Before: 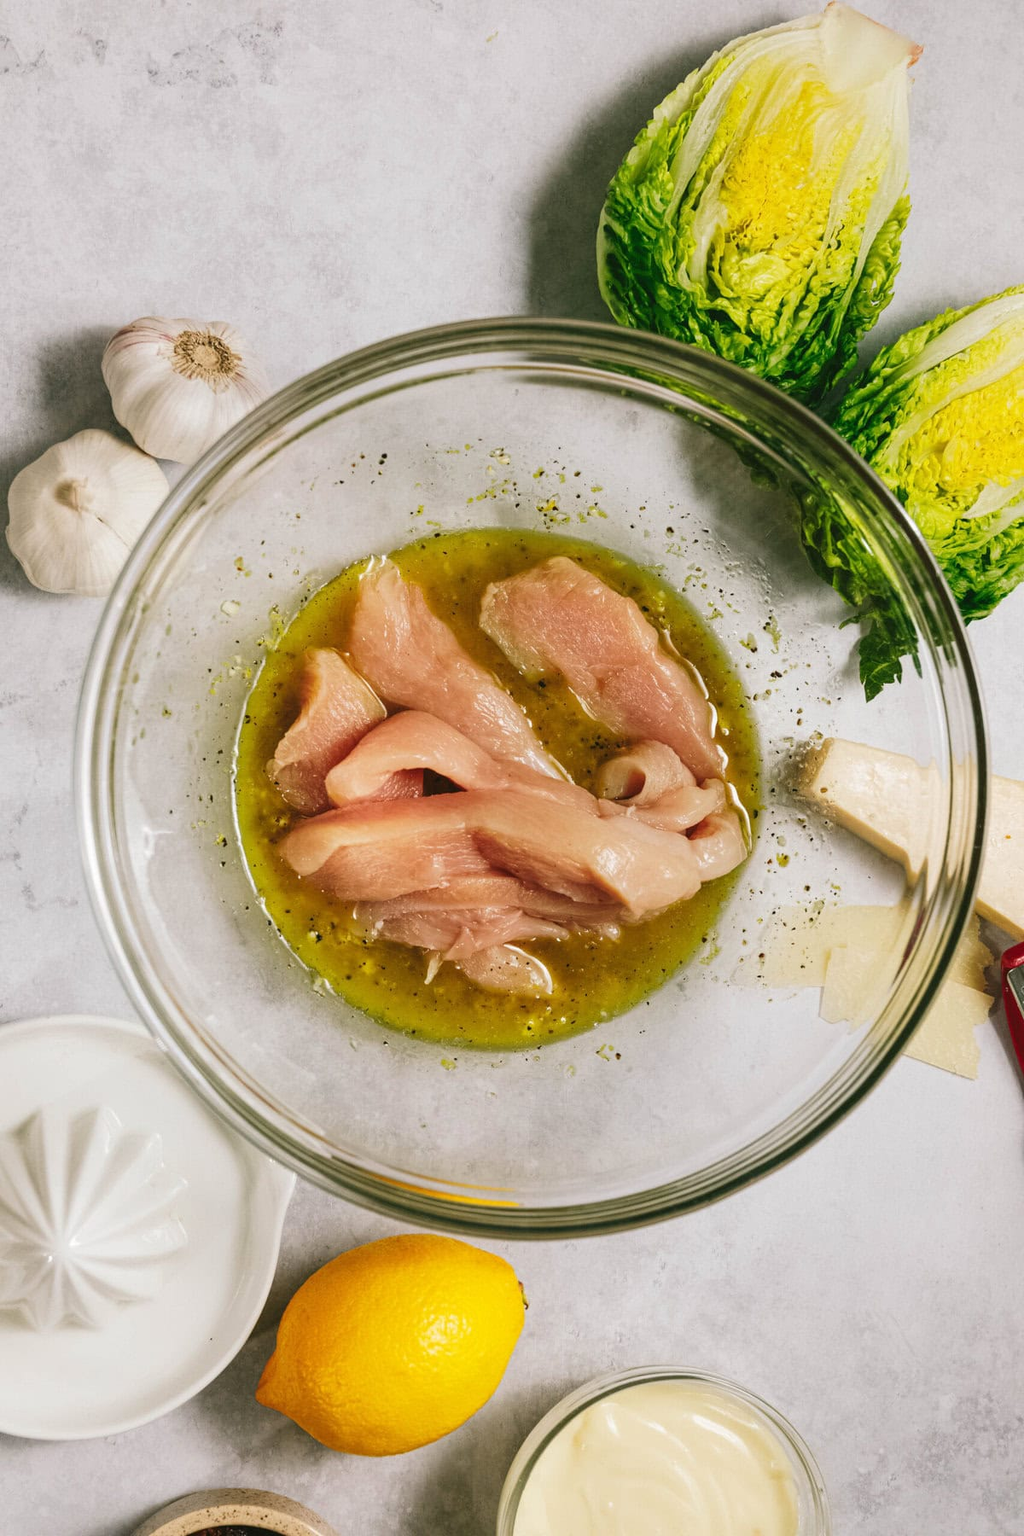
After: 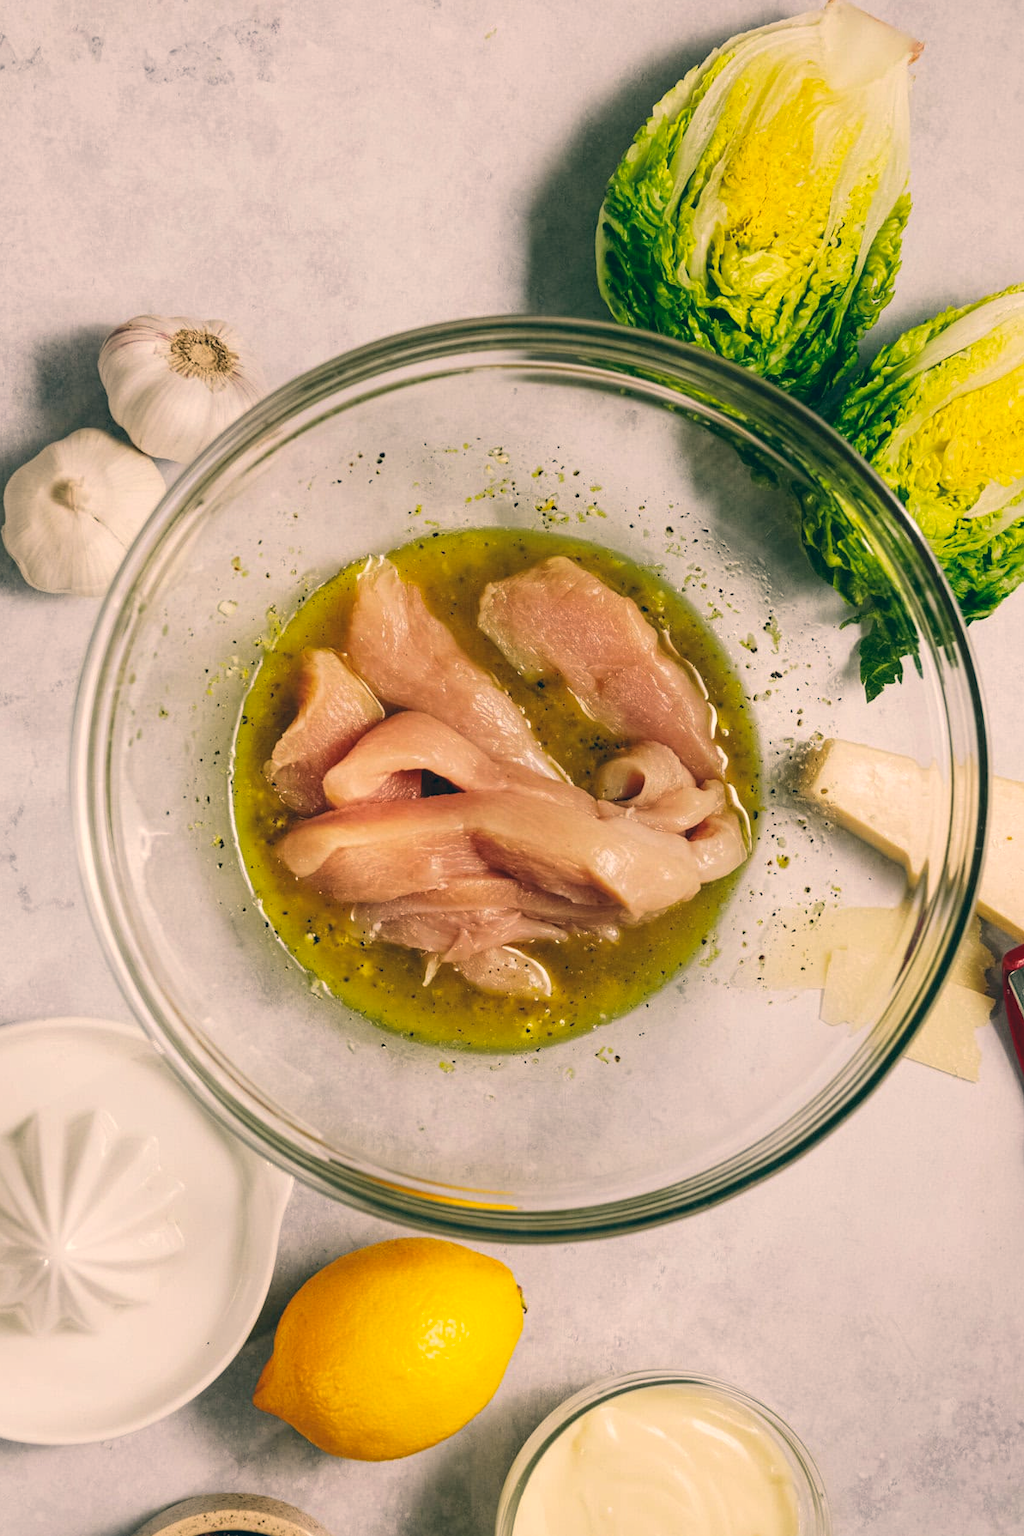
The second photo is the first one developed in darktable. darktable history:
color correction: highlights a* 10.28, highlights b* 14.3, shadows a* -9.64, shadows b* -15.11
crop and rotate: left 0.458%, top 0.253%, bottom 0.278%
